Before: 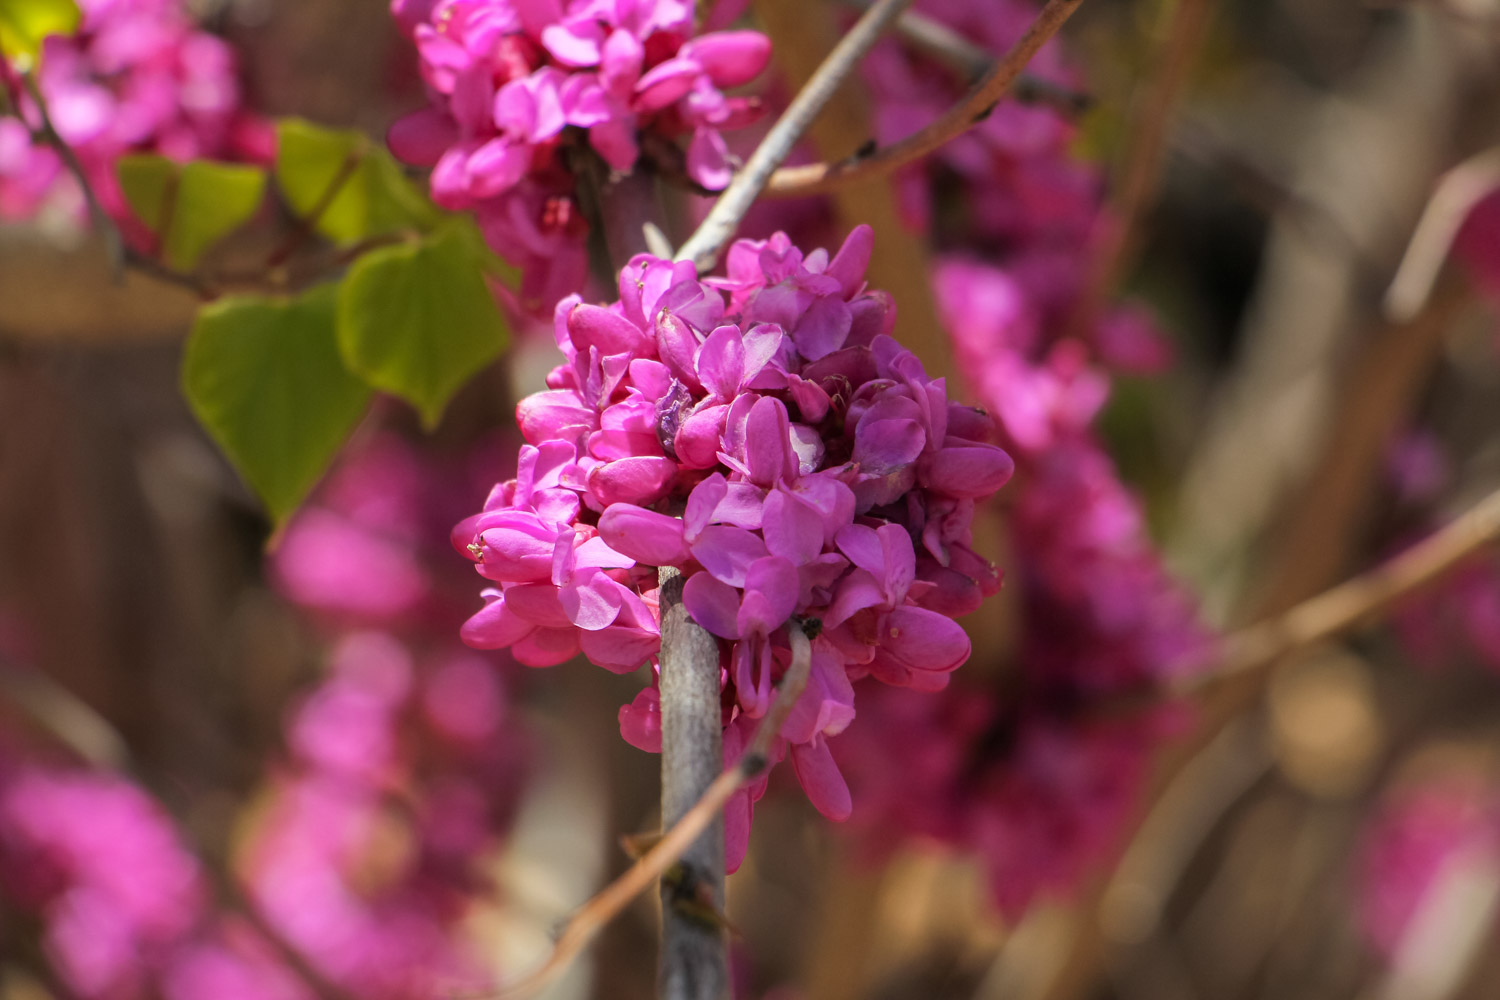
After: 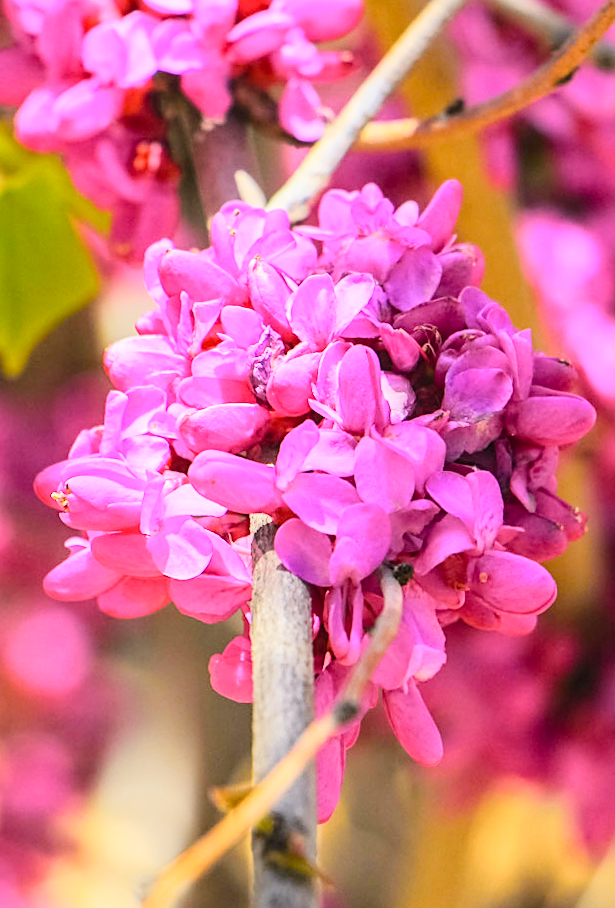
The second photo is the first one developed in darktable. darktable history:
exposure: black level correction -0.002, exposure 0.54 EV, compensate highlight preservation false
rotate and perspective: rotation -0.013°, lens shift (vertical) -0.027, lens shift (horizontal) 0.178, crop left 0.016, crop right 0.989, crop top 0.082, crop bottom 0.918
local contrast: on, module defaults
contrast brightness saturation: brightness 0.15
tone curve: curves: ch0 [(0, 0.021) (0.104, 0.093) (0.236, 0.234) (0.456, 0.566) (0.647, 0.78) (0.864, 0.9) (1, 0.932)]; ch1 [(0, 0) (0.353, 0.344) (0.43, 0.401) (0.479, 0.476) (0.502, 0.504) (0.544, 0.534) (0.566, 0.566) (0.612, 0.621) (0.657, 0.679) (1, 1)]; ch2 [(0, 0) (0.34, 0.314) (0.434, 0.43) (0.5, 0.498) (0.528, 0.536) (0.56, 0.576) (0.595, 0.638) (0.644, 0.729) (1, 1)], color space Lab, independent channels, preserve colors none
color balance rgb: perceptual saturation grading › global saturation 20%, perceptual saturation grading › highlights -25%, perceptual saturation grading › shadows 25%
crop: left 31.229%, right 27.105%
sharpen: on, module defaults
